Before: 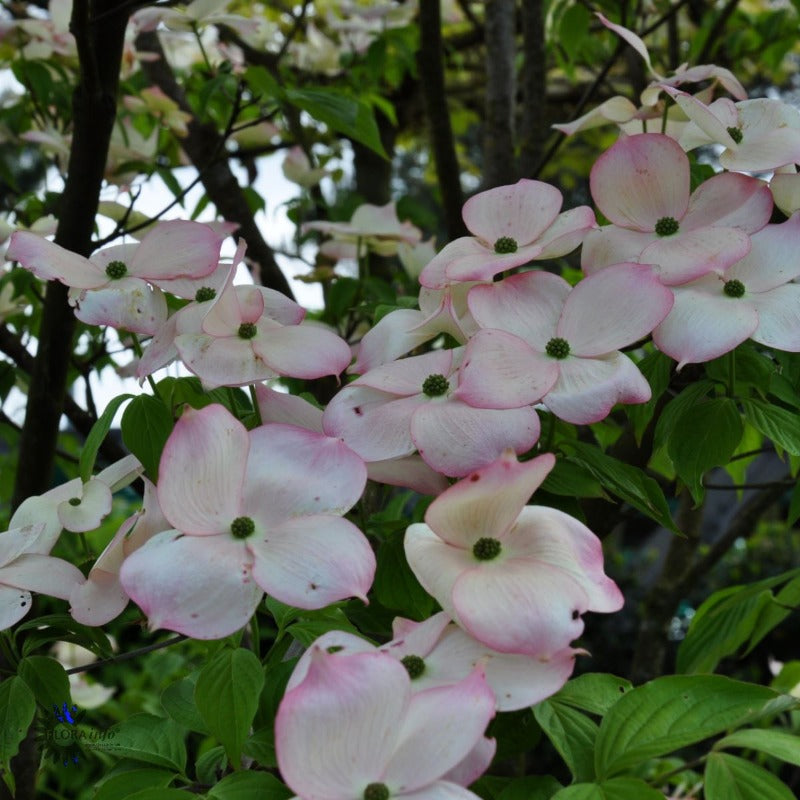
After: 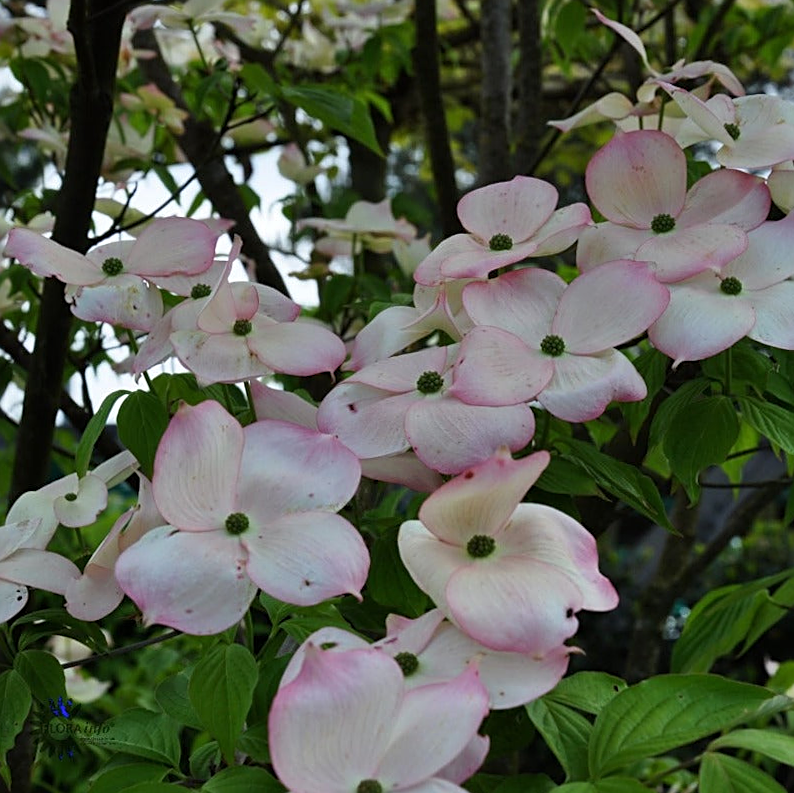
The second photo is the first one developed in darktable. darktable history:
rotate and perspective: rotation 0.192°, lens shift (horizontal) -0.015, crop left 0.005, crop right 0.996, crop top 0.006, crop bottom 0.99
sharpen: on, module defaults
levels: mode automatic
